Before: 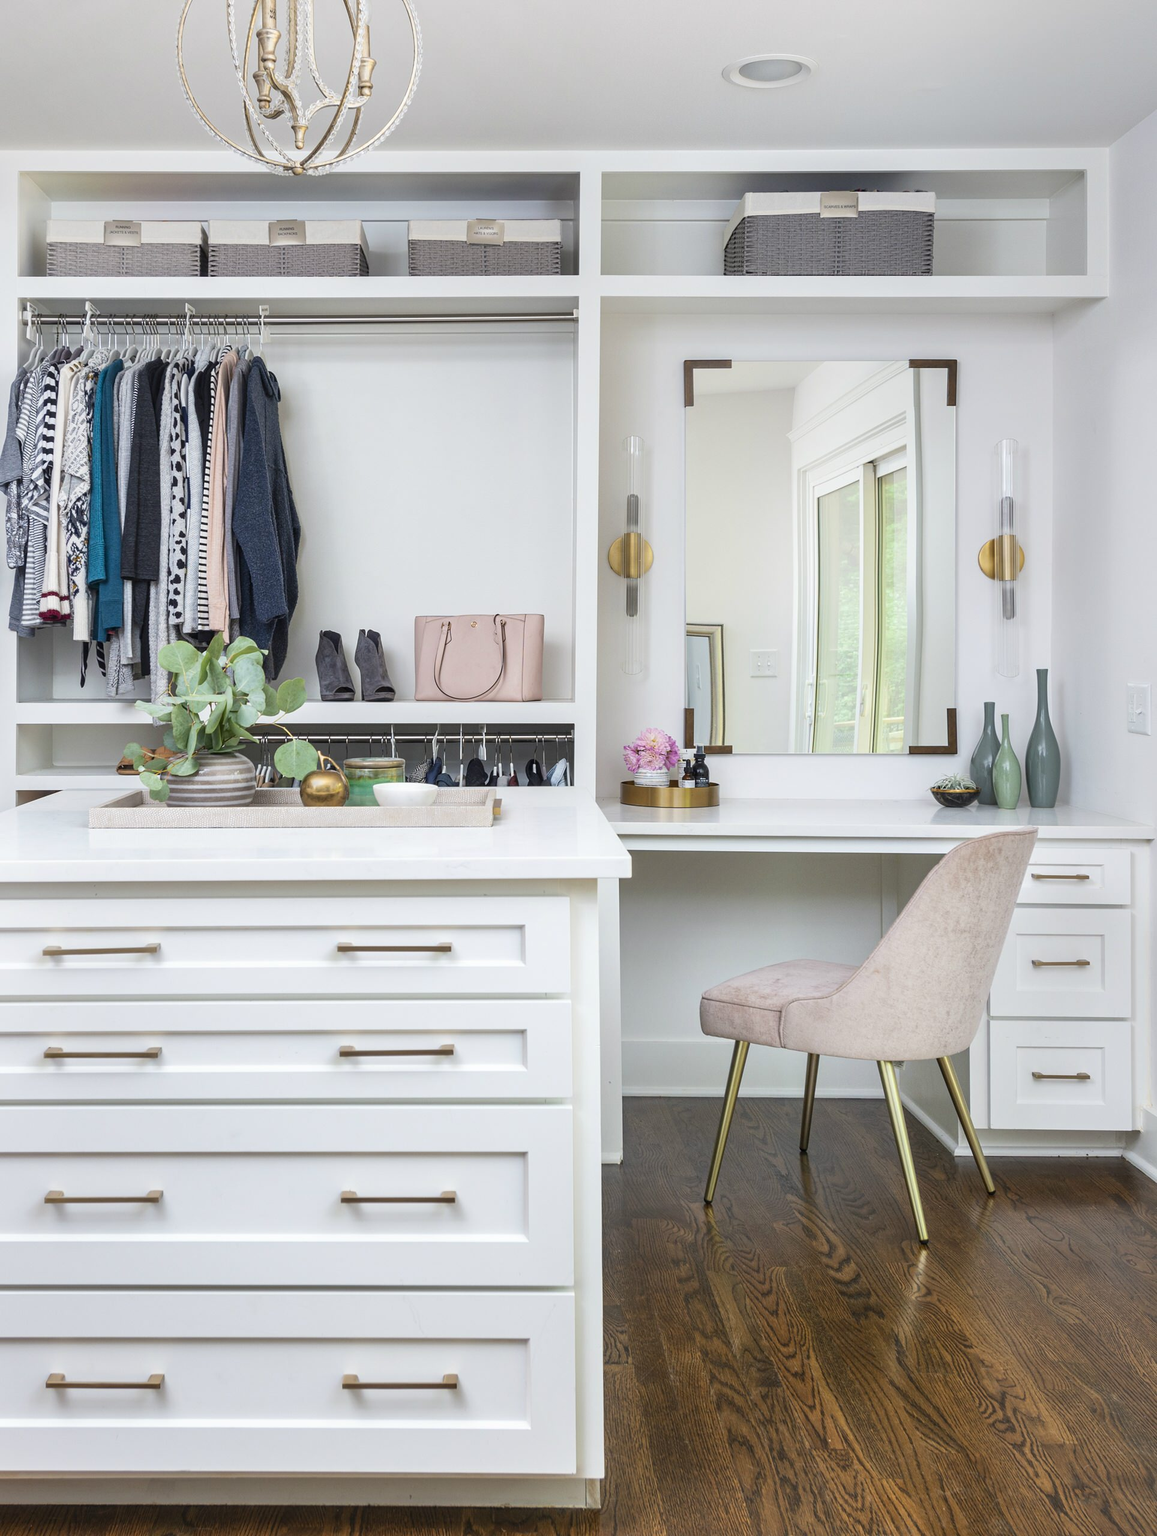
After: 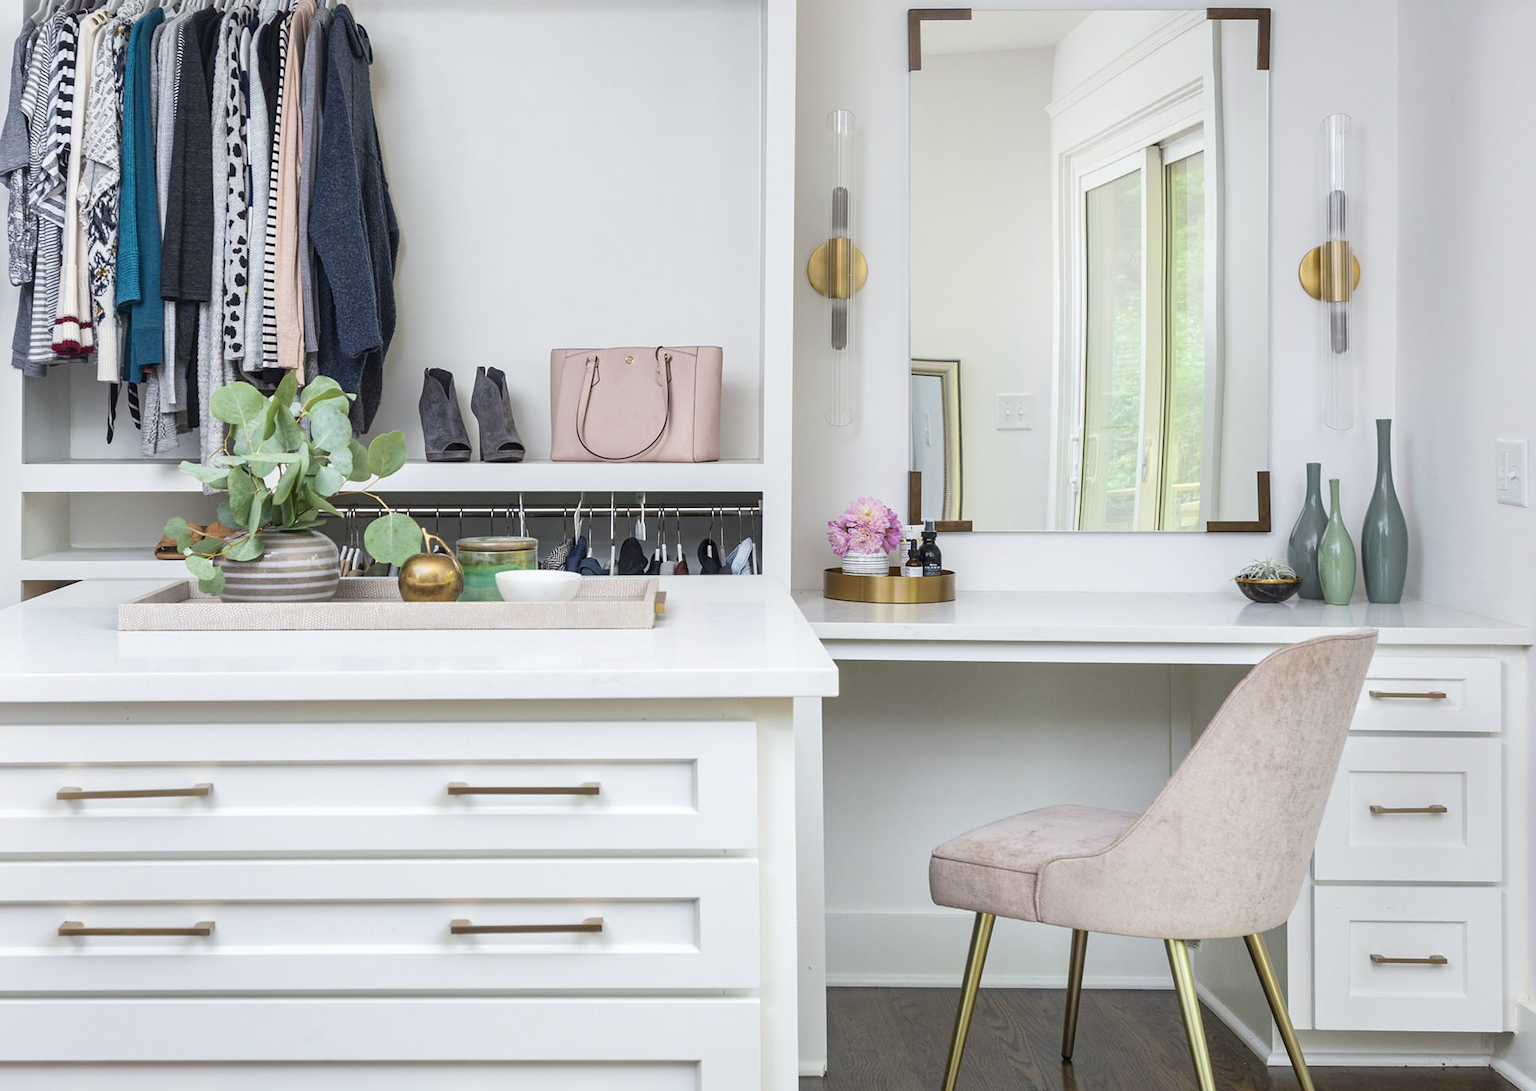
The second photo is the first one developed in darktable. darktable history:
crop and rotate: top 23.043%, bottom 23.437%
tone equalizer: on, module defaults
